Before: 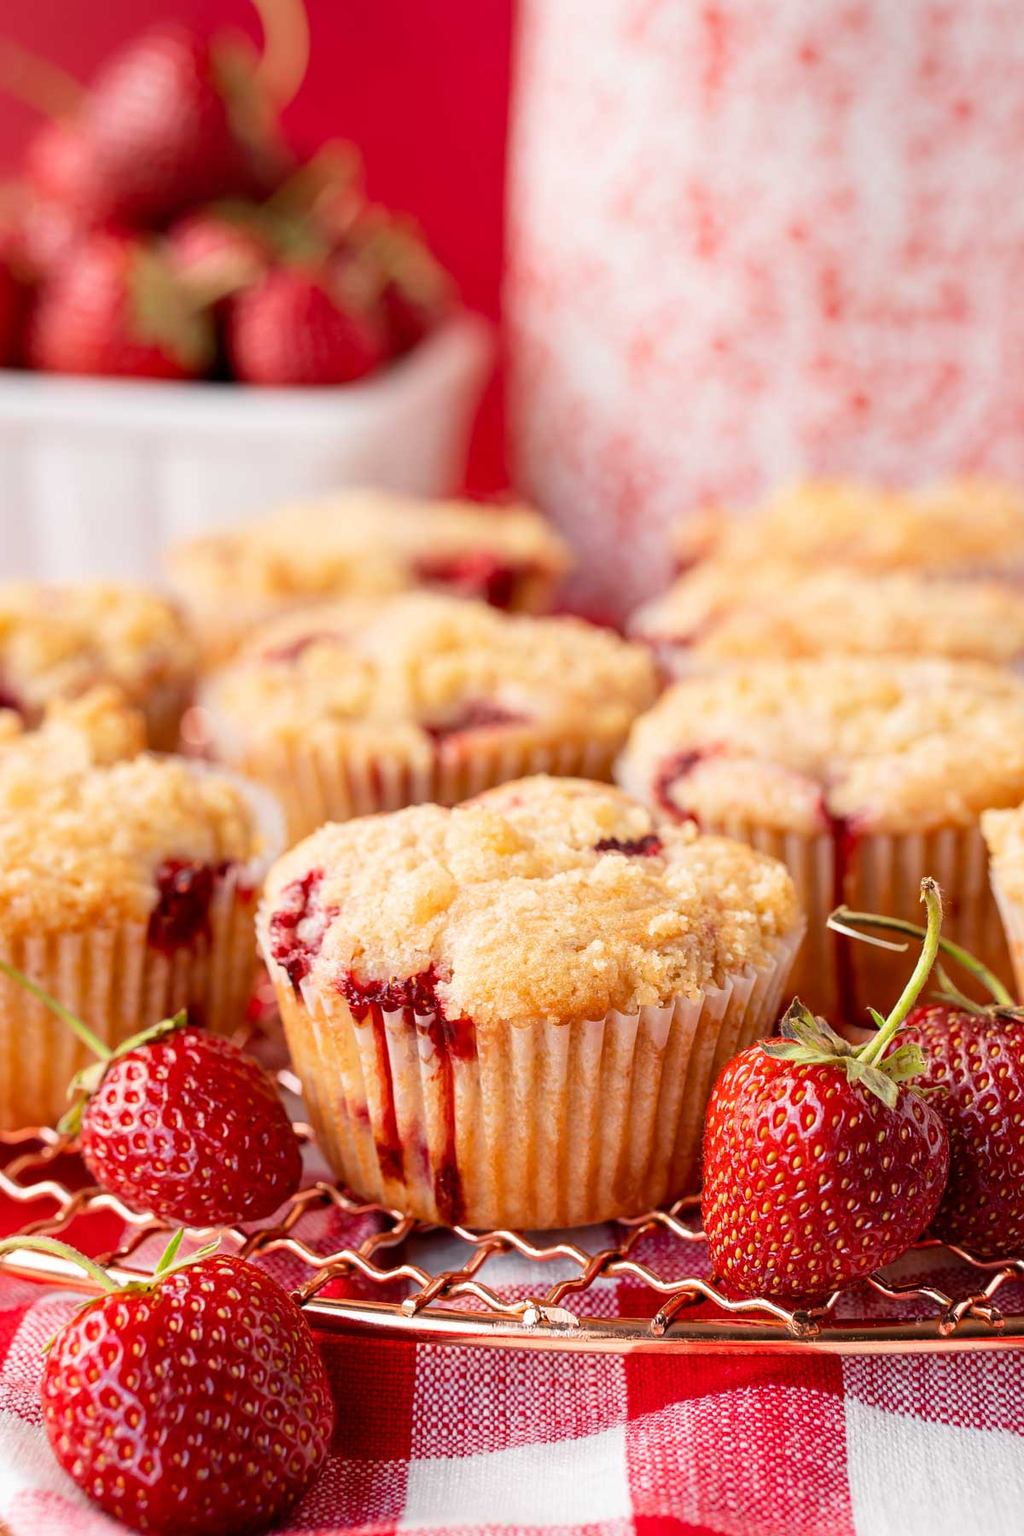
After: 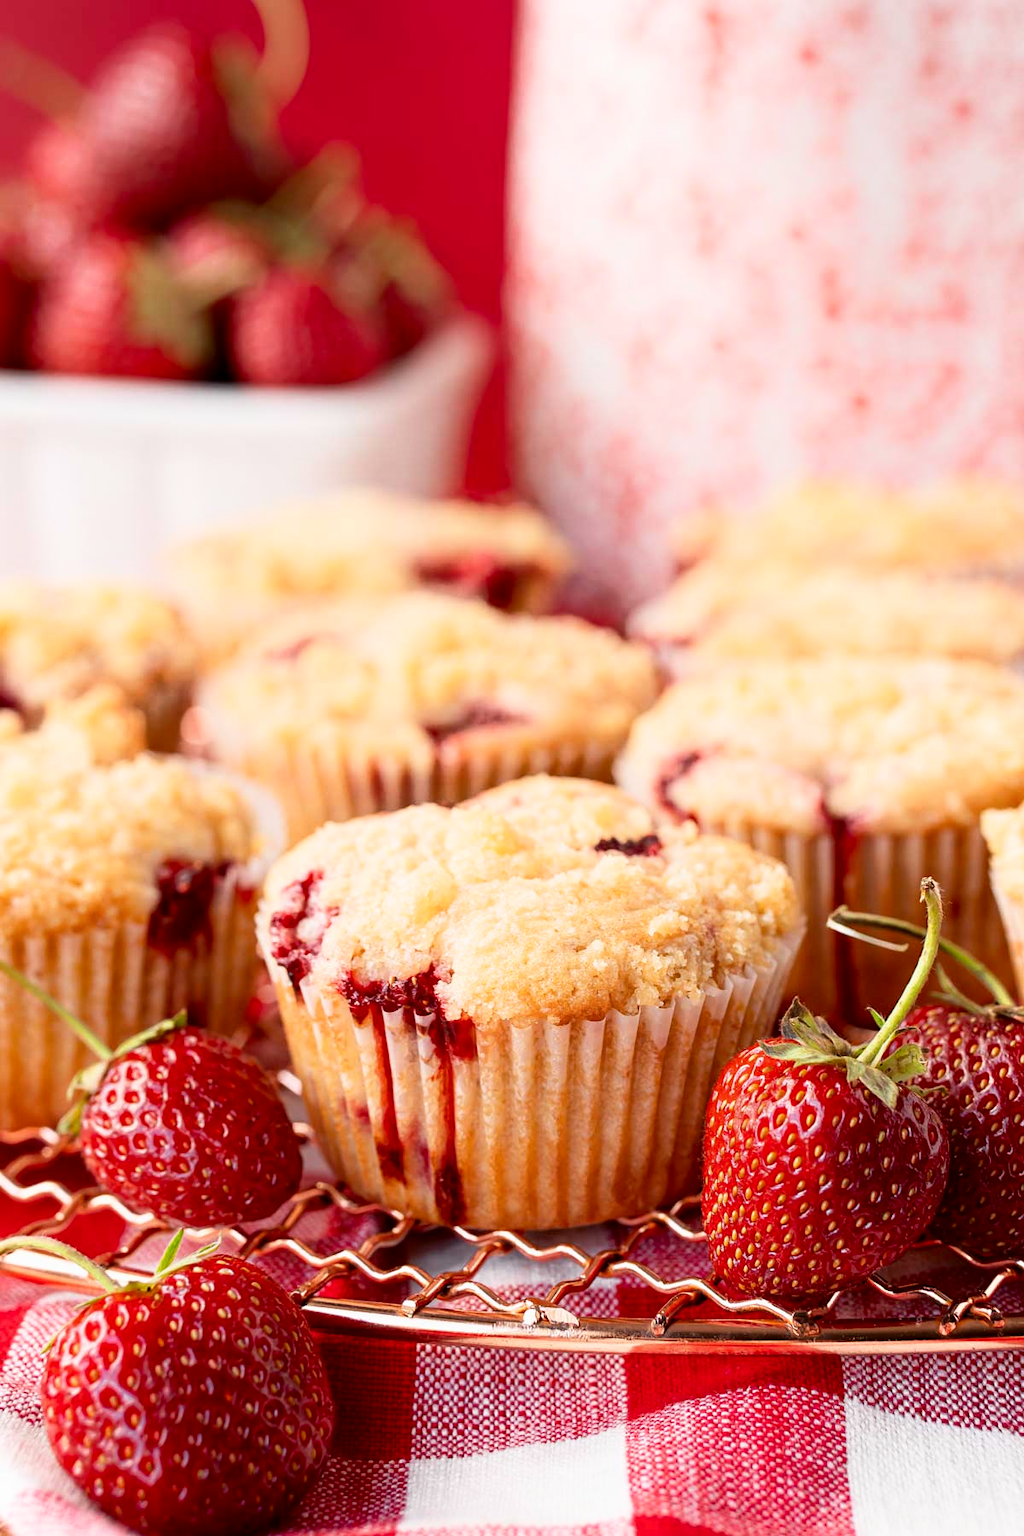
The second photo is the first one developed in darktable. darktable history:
shadows and highlights: shadows -63.25, white point adjustment -5.08, highlights 61.94
